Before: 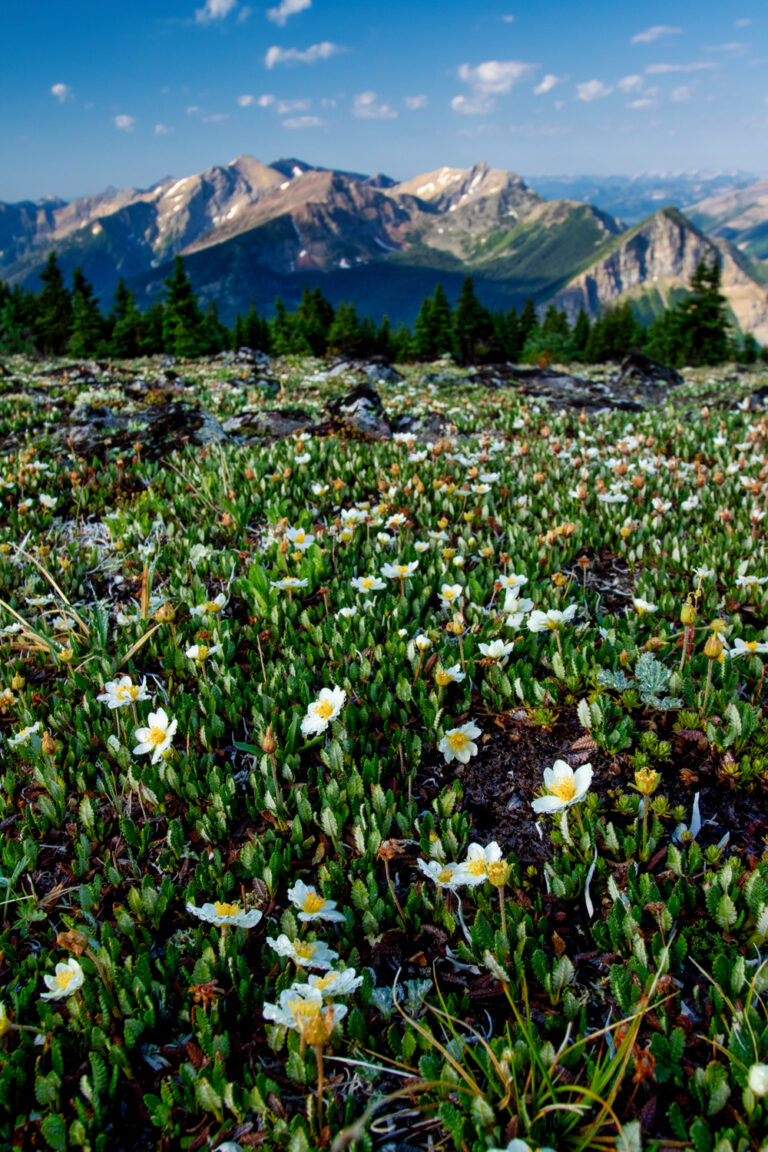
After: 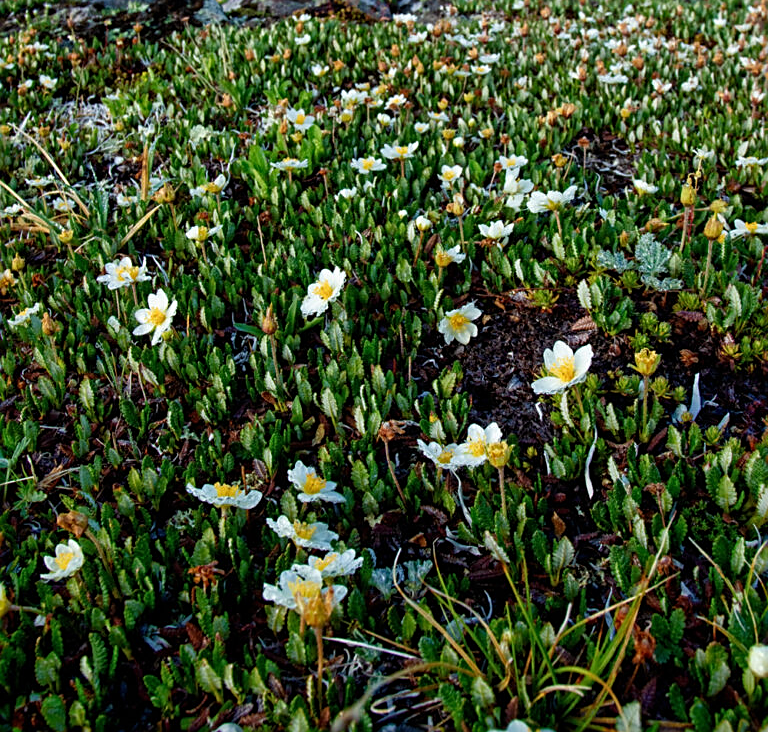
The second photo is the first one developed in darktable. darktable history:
crop and rotate: top 36.435%
sharpen: on, module defaults
